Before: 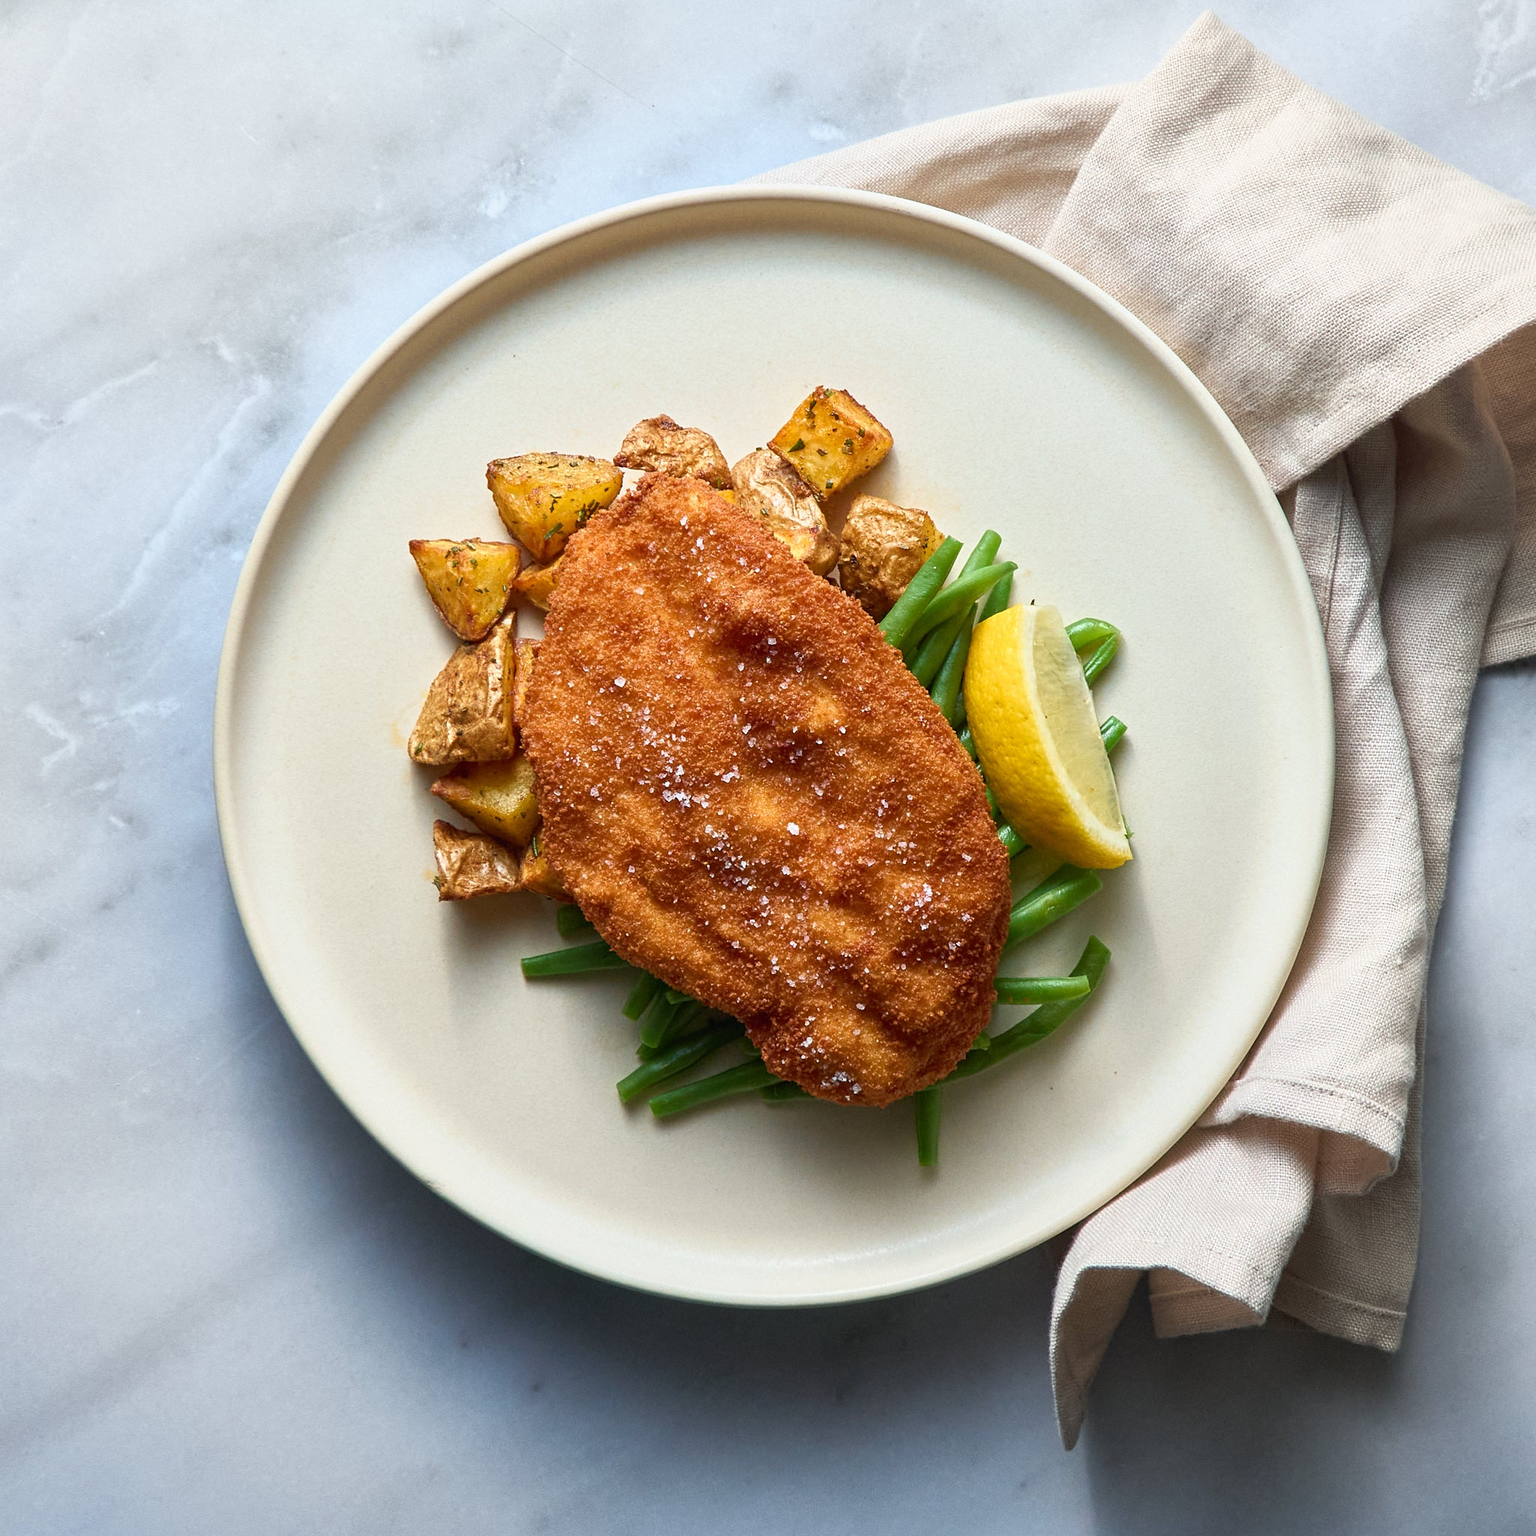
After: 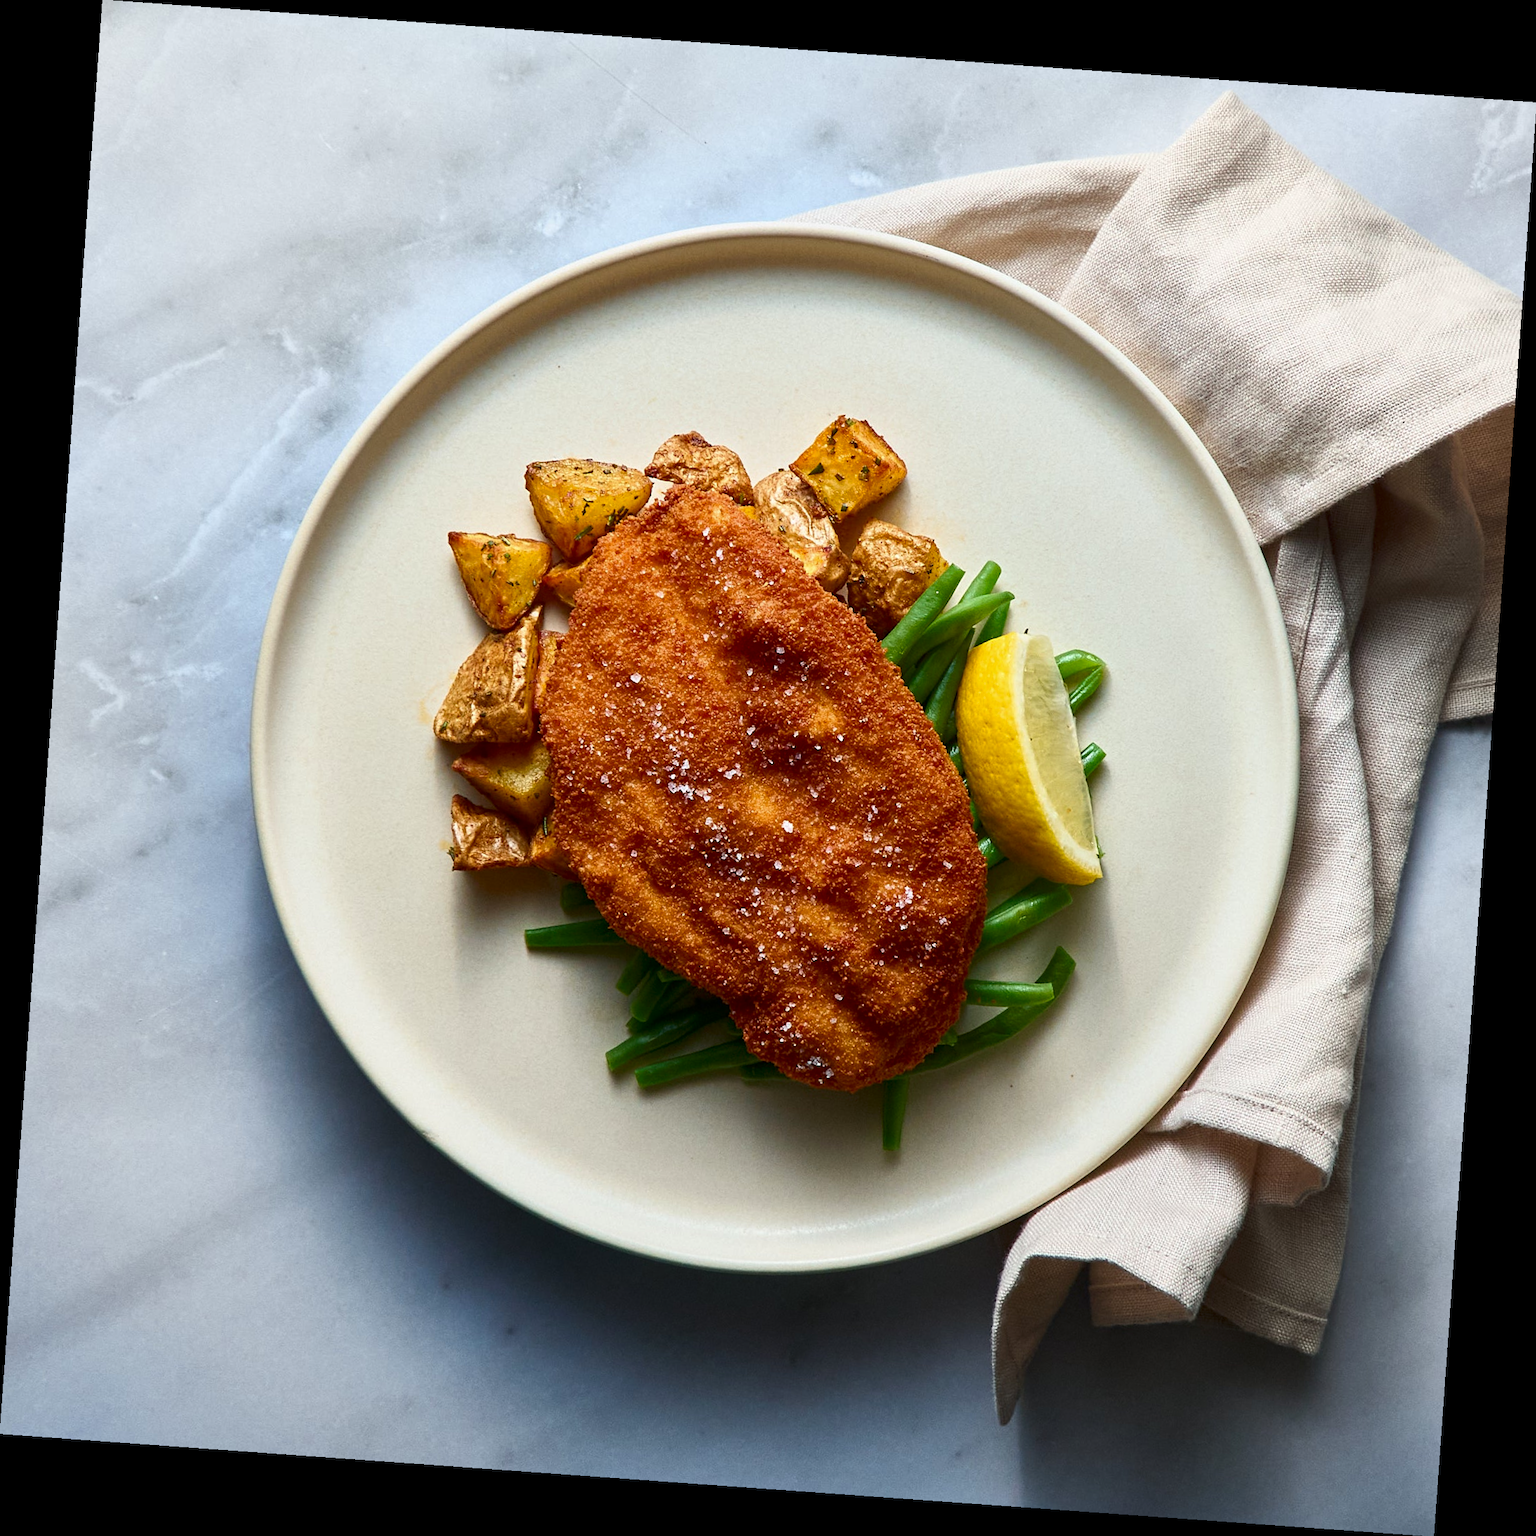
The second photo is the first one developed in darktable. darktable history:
contrast brightness saturation: contrast 0.07, brightness -0.14, saturation 0.11
rotate and perspective: rotation 4.1°, automatic cropping off
